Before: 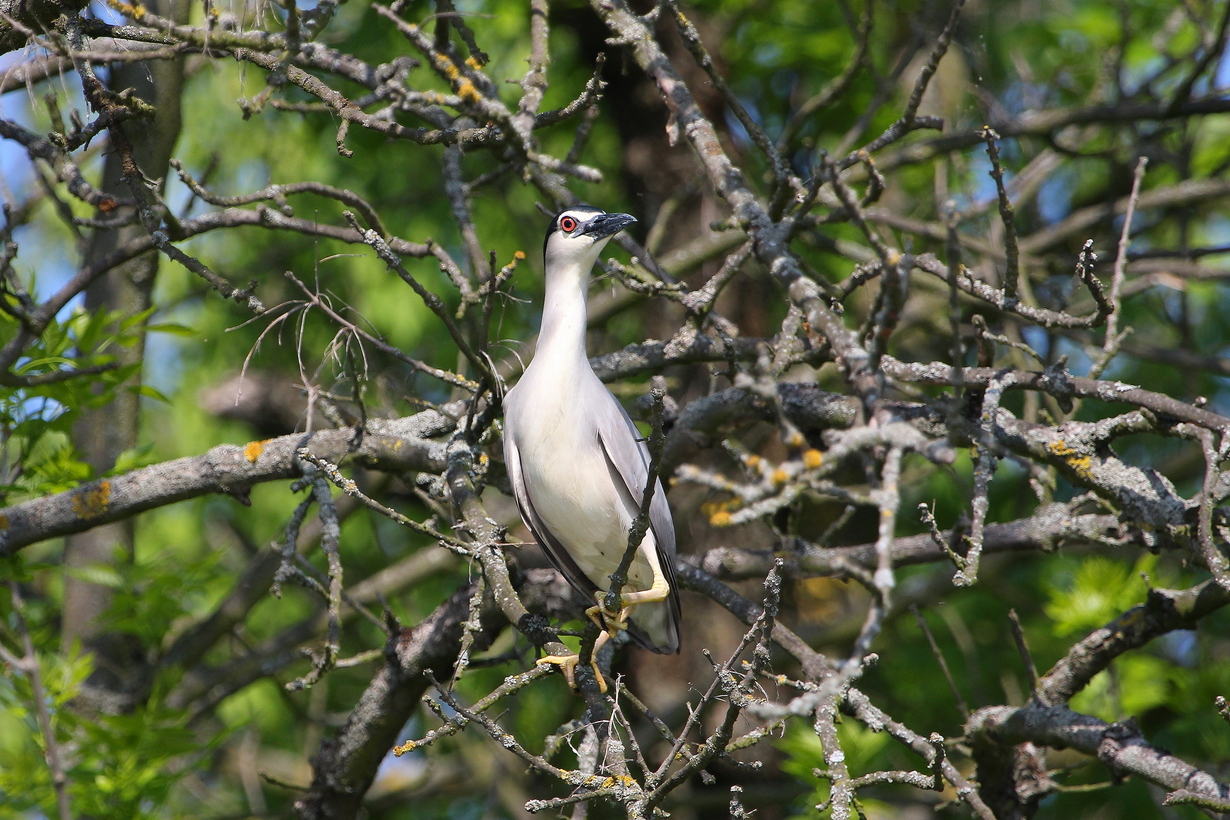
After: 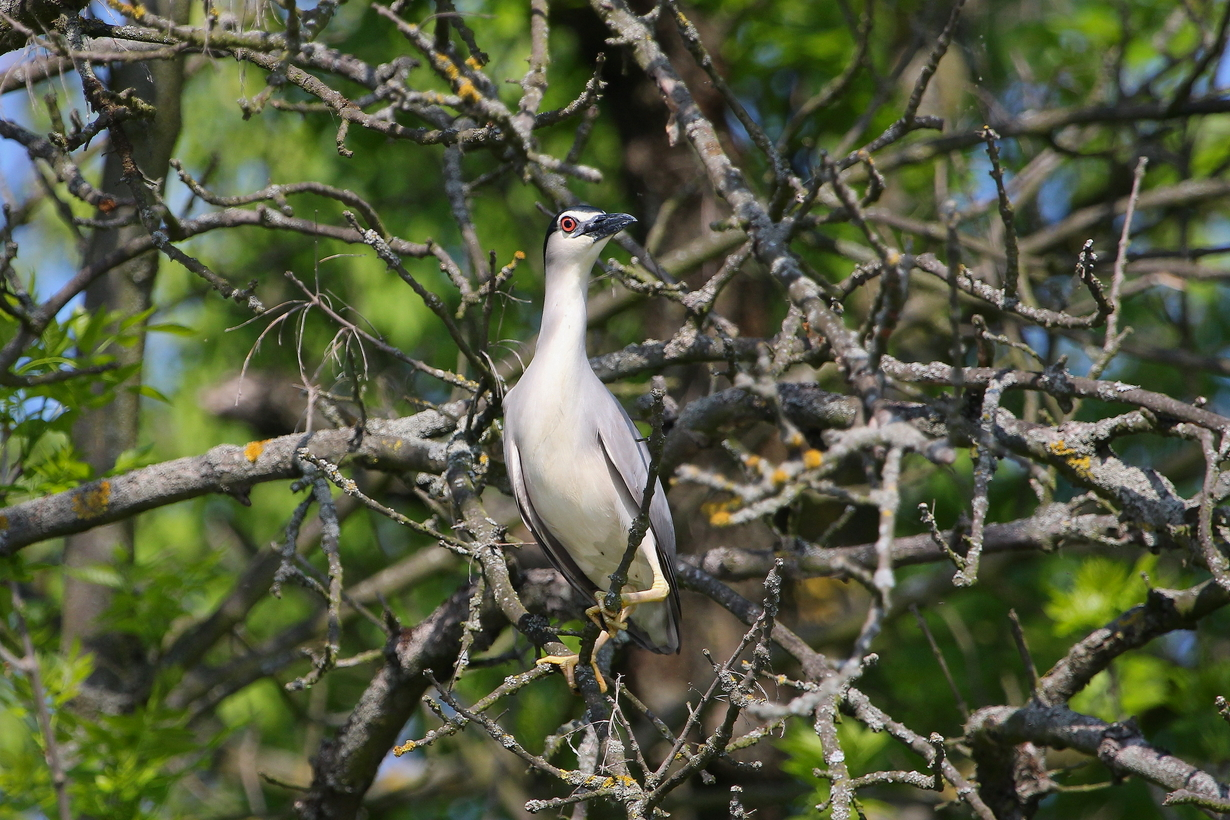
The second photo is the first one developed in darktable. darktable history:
shadows and highlights: shadows -20.55, white point adjustment -1.81, highlights -34.99
